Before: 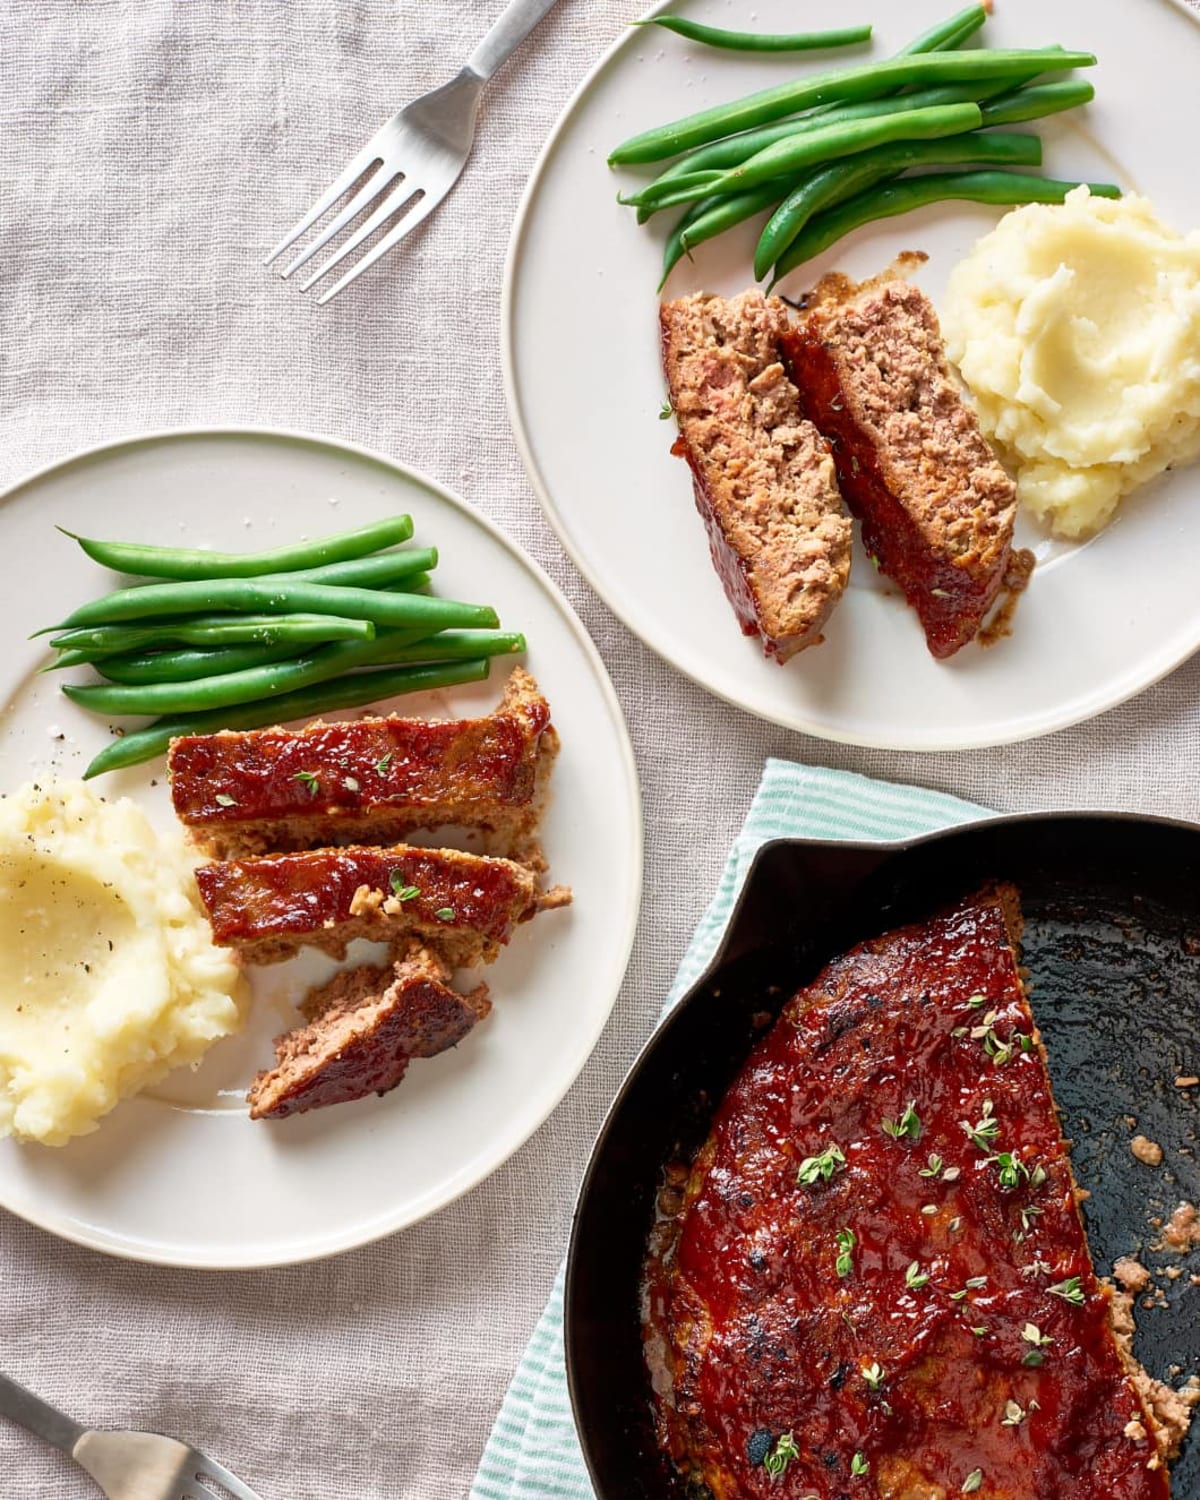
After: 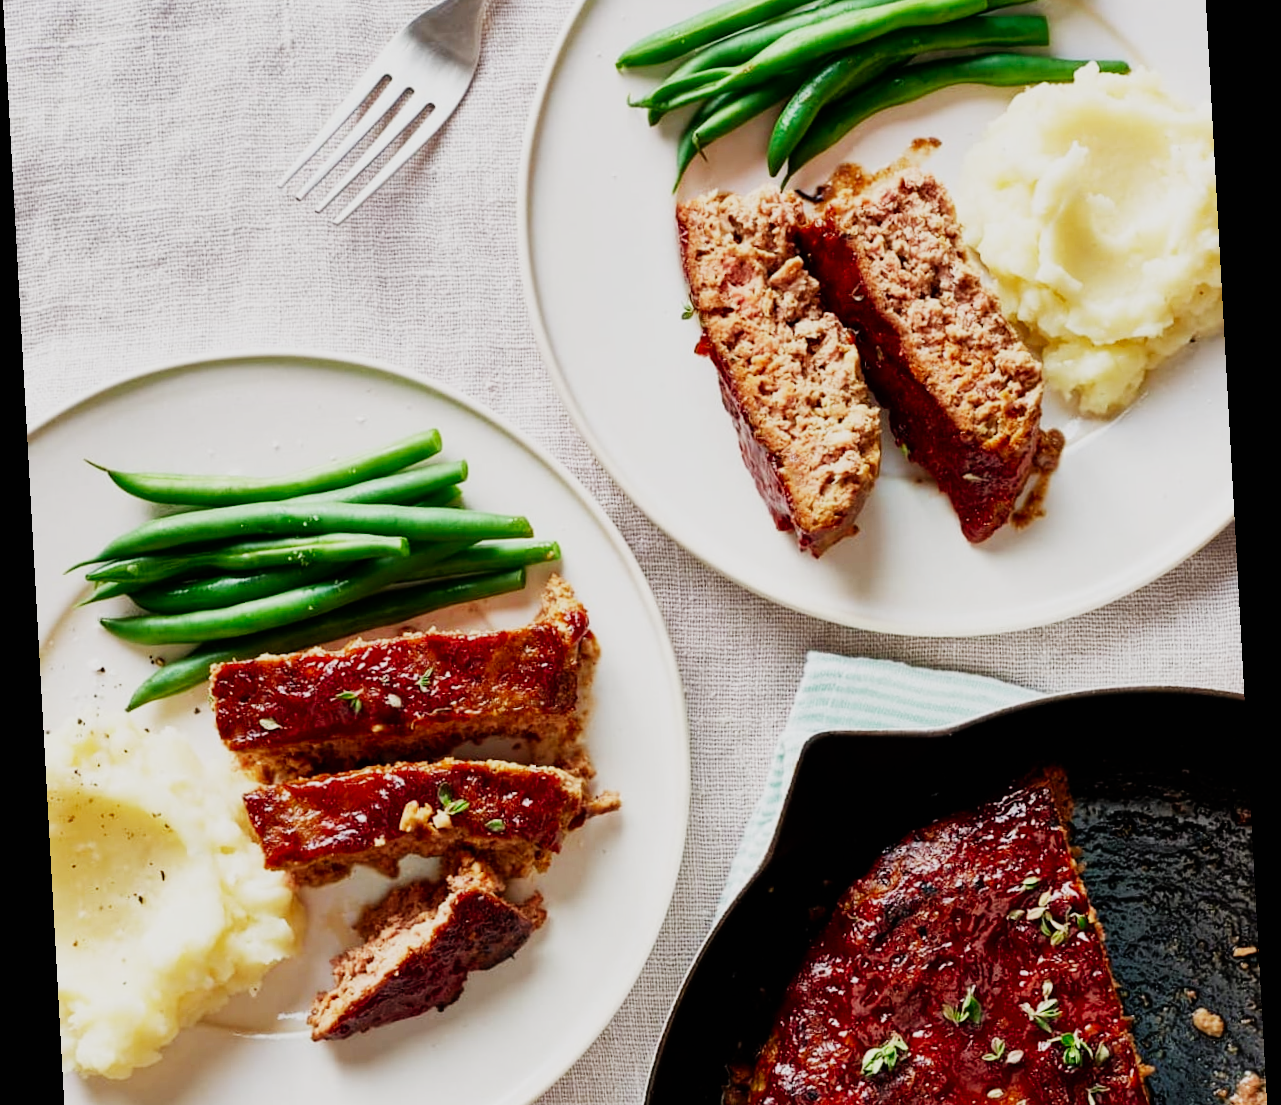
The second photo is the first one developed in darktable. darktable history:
rotate and perspective: rotation -3.18°, automatic cropping off
crop and rotate: top 8.293%, bottom 20.996%
white balance: emerald 1
sigmoid: contrast 1.8, skew -0.2, preserve hue 0%, red attenuation 0.1, red rotation 0.035, green attenuation 0.1, green rotation -0.017, blue attenuation 0.15, blue rotation -0.052, base primaries Rec2020
